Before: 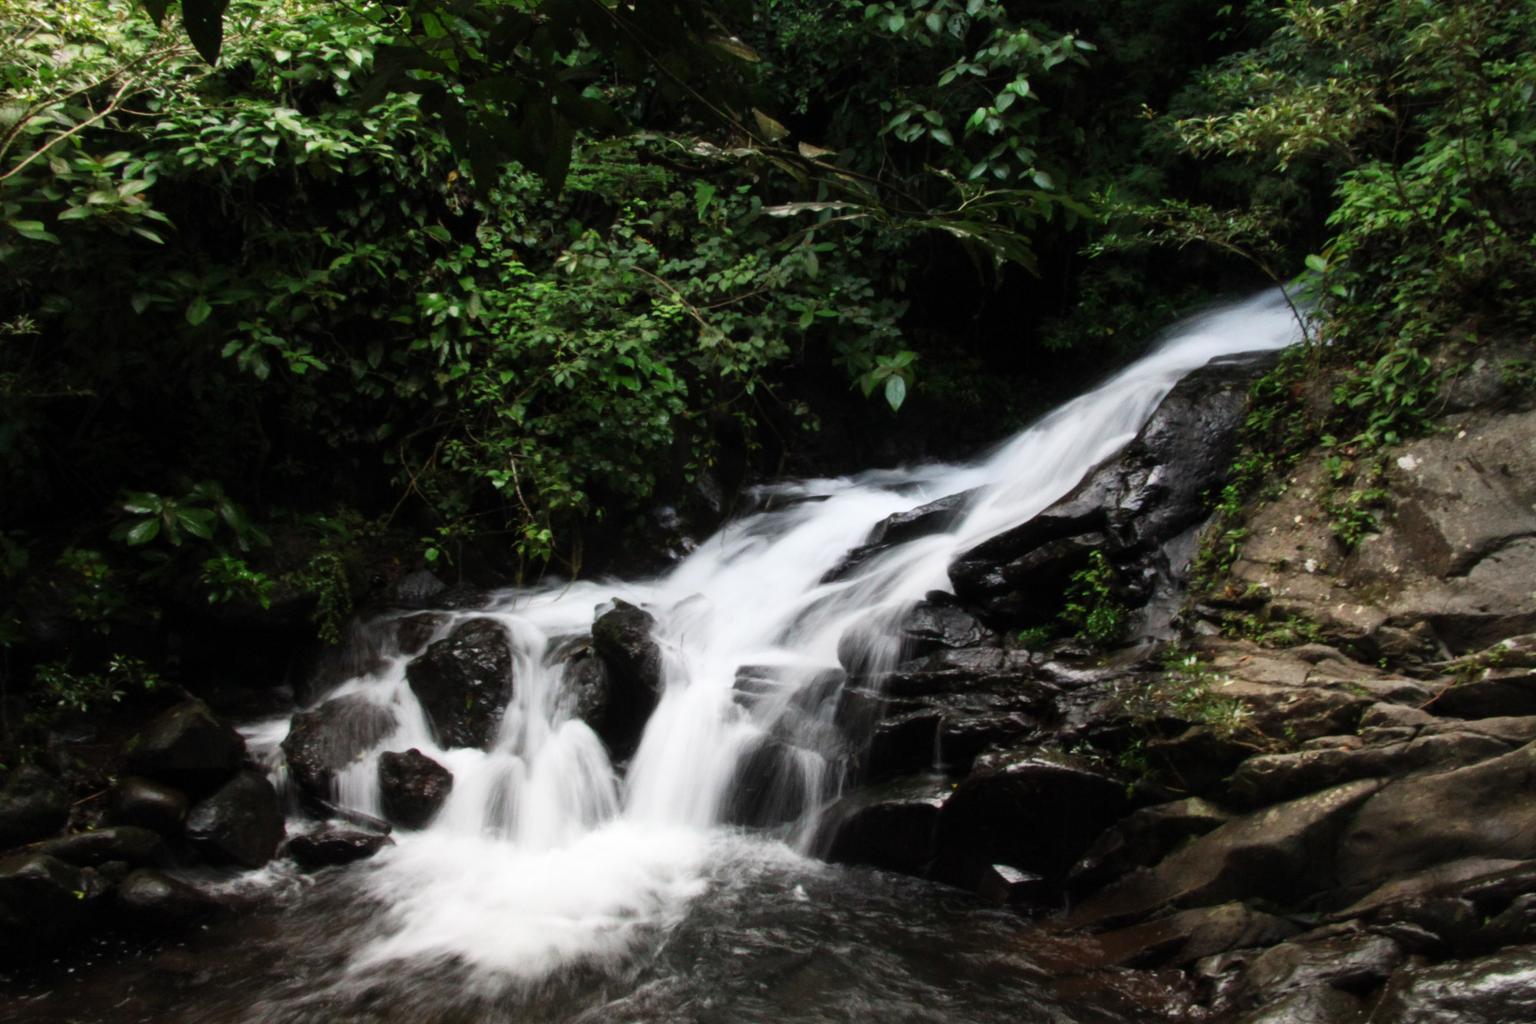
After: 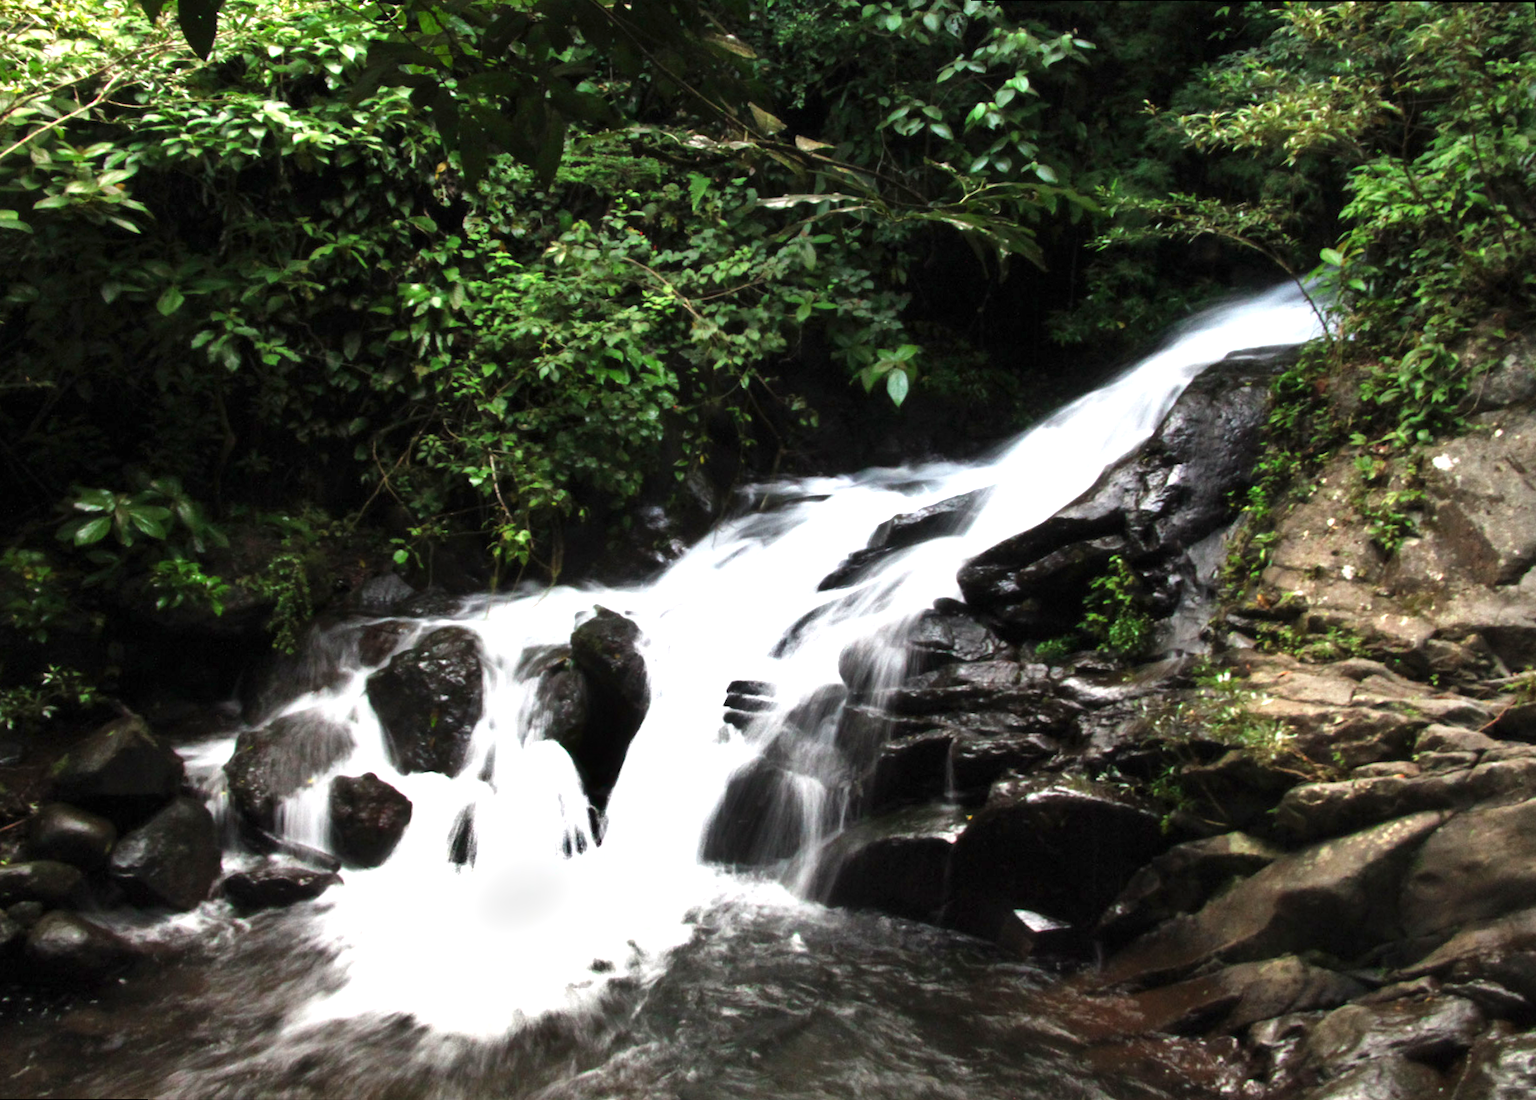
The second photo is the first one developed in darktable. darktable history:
rotate and perspective: rotation 0.215°, lens shift (vertical) -0.139, crop left 0.069, crop right 0.939, crop top 0.002, crop bottom 0.996
exposure: exposure 1.061 EV, compensate highlight preservation false
shadows and highlights: shadows 20.91, highlights -82.73, soften with gaussian
